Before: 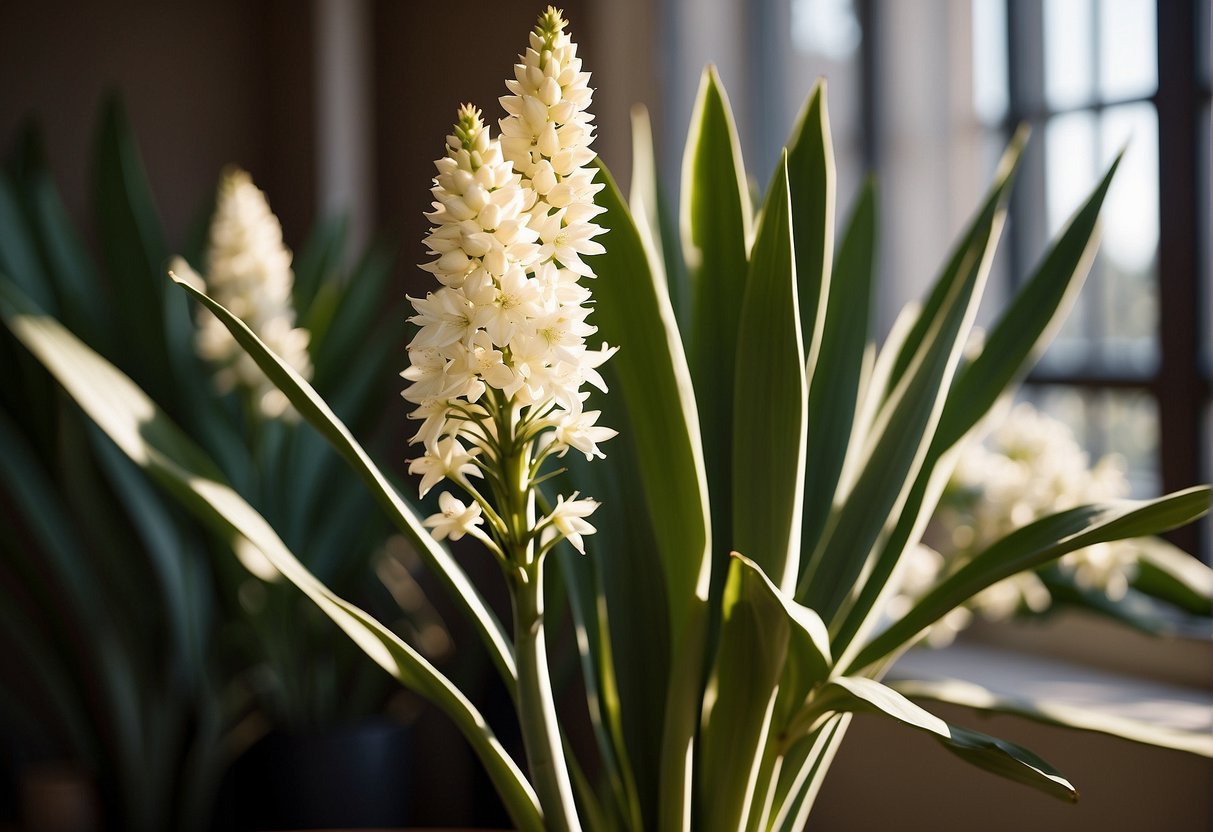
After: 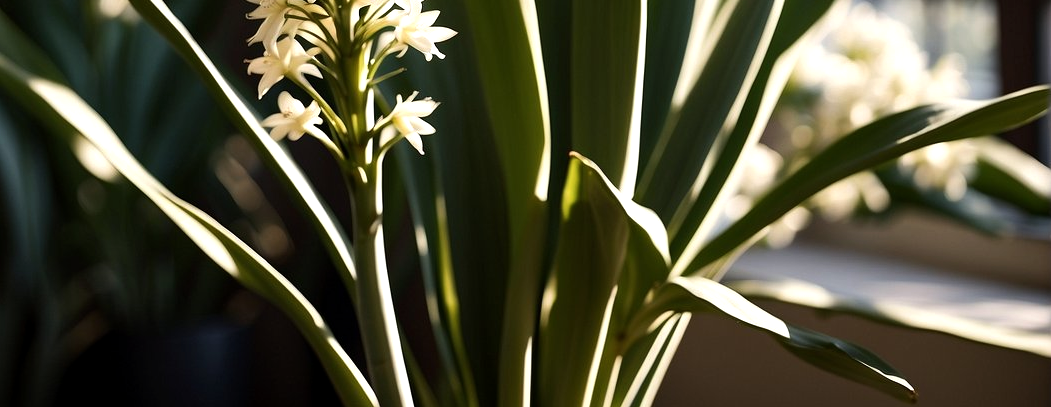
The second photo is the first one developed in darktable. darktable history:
color balance rgb: perceptual saturation grading › global saturation -1%
crop and rotate: left 13.306%, top 48.129%, bottom 2.928%
tone equalizer: -8 EV -0.417 EV, -7 EV -0.389 EV, -6 EV -0.333 EV, -5 EV -0.222 EV, -3 EV 0.222 EV, -2 EV 0.333 EV, -1 EV 0.389 EV, +0 EV 0.417 EV, edges refinement/feathering 500, mask exposure compensation -1.57 EV, preserve details no
exposure: black level correction 0.001, compensate highlight preservation false
